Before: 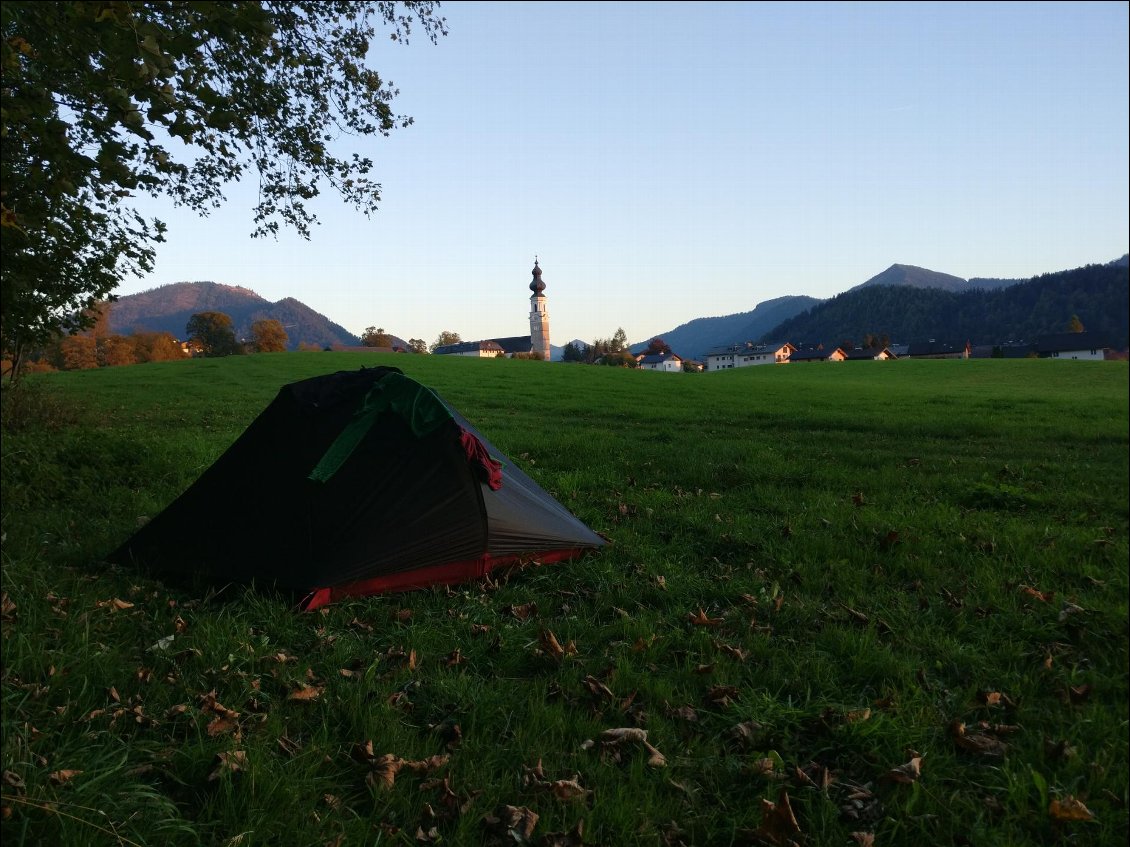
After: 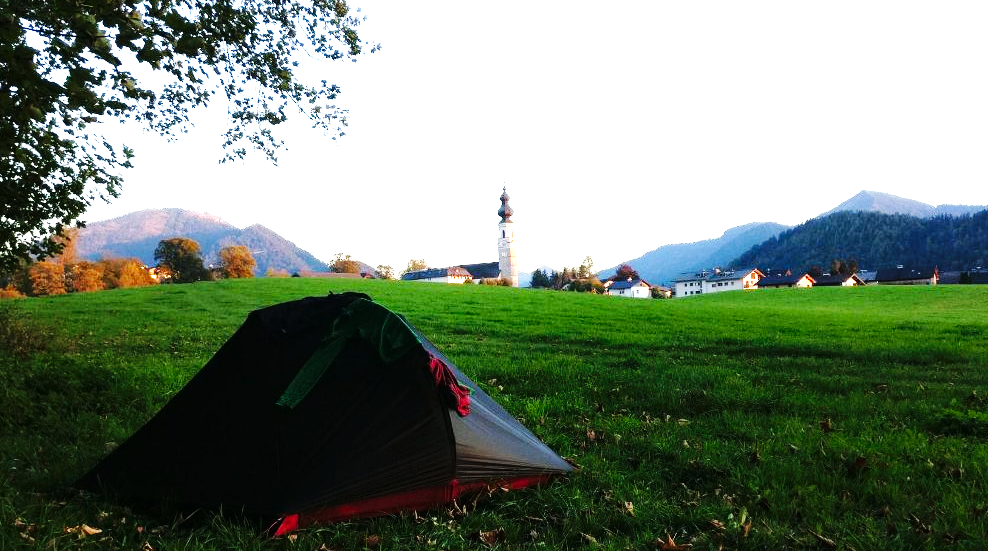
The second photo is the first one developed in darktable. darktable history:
tone equalizer: -8 EV -0.71 EV, -7 EV -0.681 EV, -6 EV -0.618 EV, -5 EV -0.384 EV, -3 EV 0.367 EV, -2 EV 0.6 EV, -1 EV 0.694 EV, +0 EV 0.723 EV
base curve: curves: ch0 [(0, 0) (0.032, 0.025) (0.121, 0.166) (0.206, 0.329) (0.605, 0.79) (1, 1)], preserve colors none
exposure: exposure 0.943 EV, compensate exposure bias true, compensate highlight preservation false
crop: left 2.904%, top 8.829%, right 9.621%, bottom 26.049%
